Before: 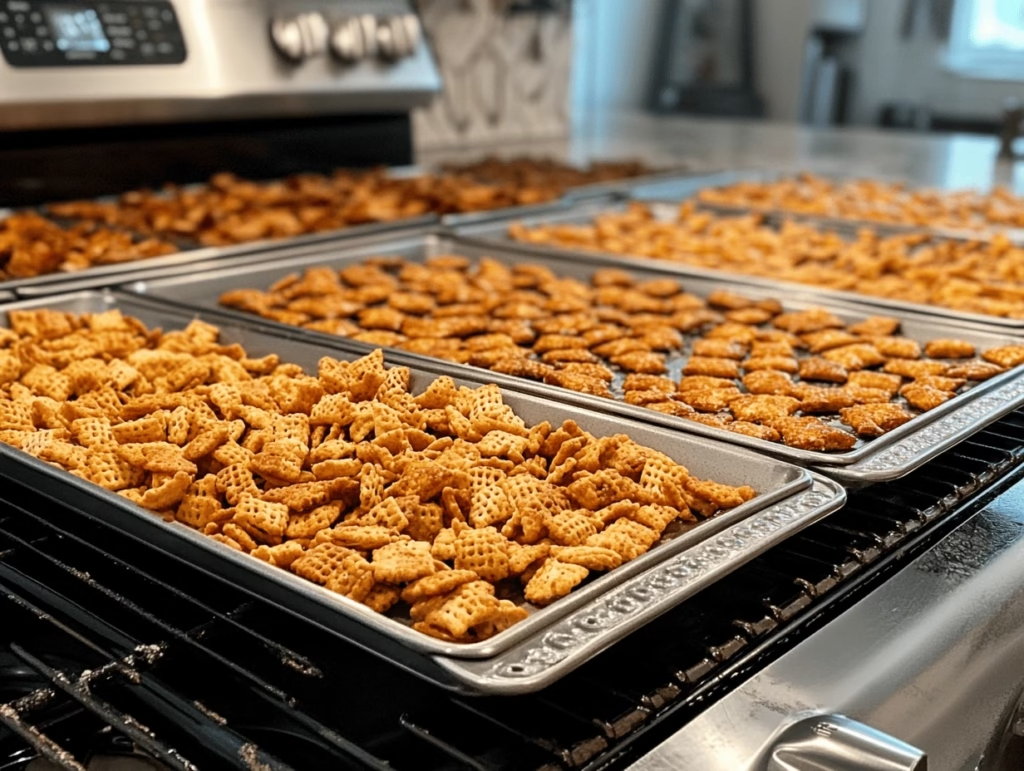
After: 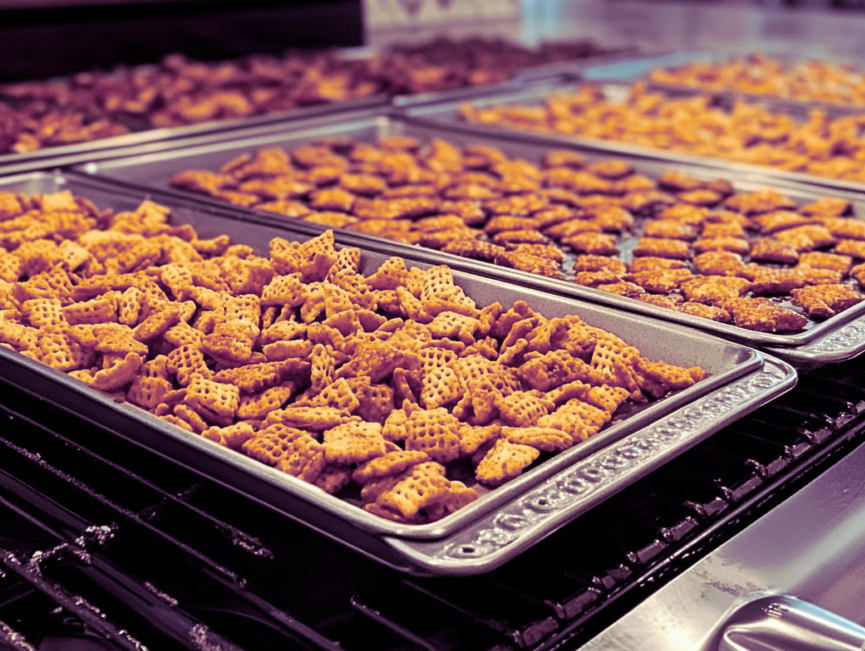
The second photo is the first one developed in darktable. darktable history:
crop and rotate: left 4.842%, top 15.51%, right 10.668%
split-toning: shadows › hue 277.2°, shadows › saturation 0.74
